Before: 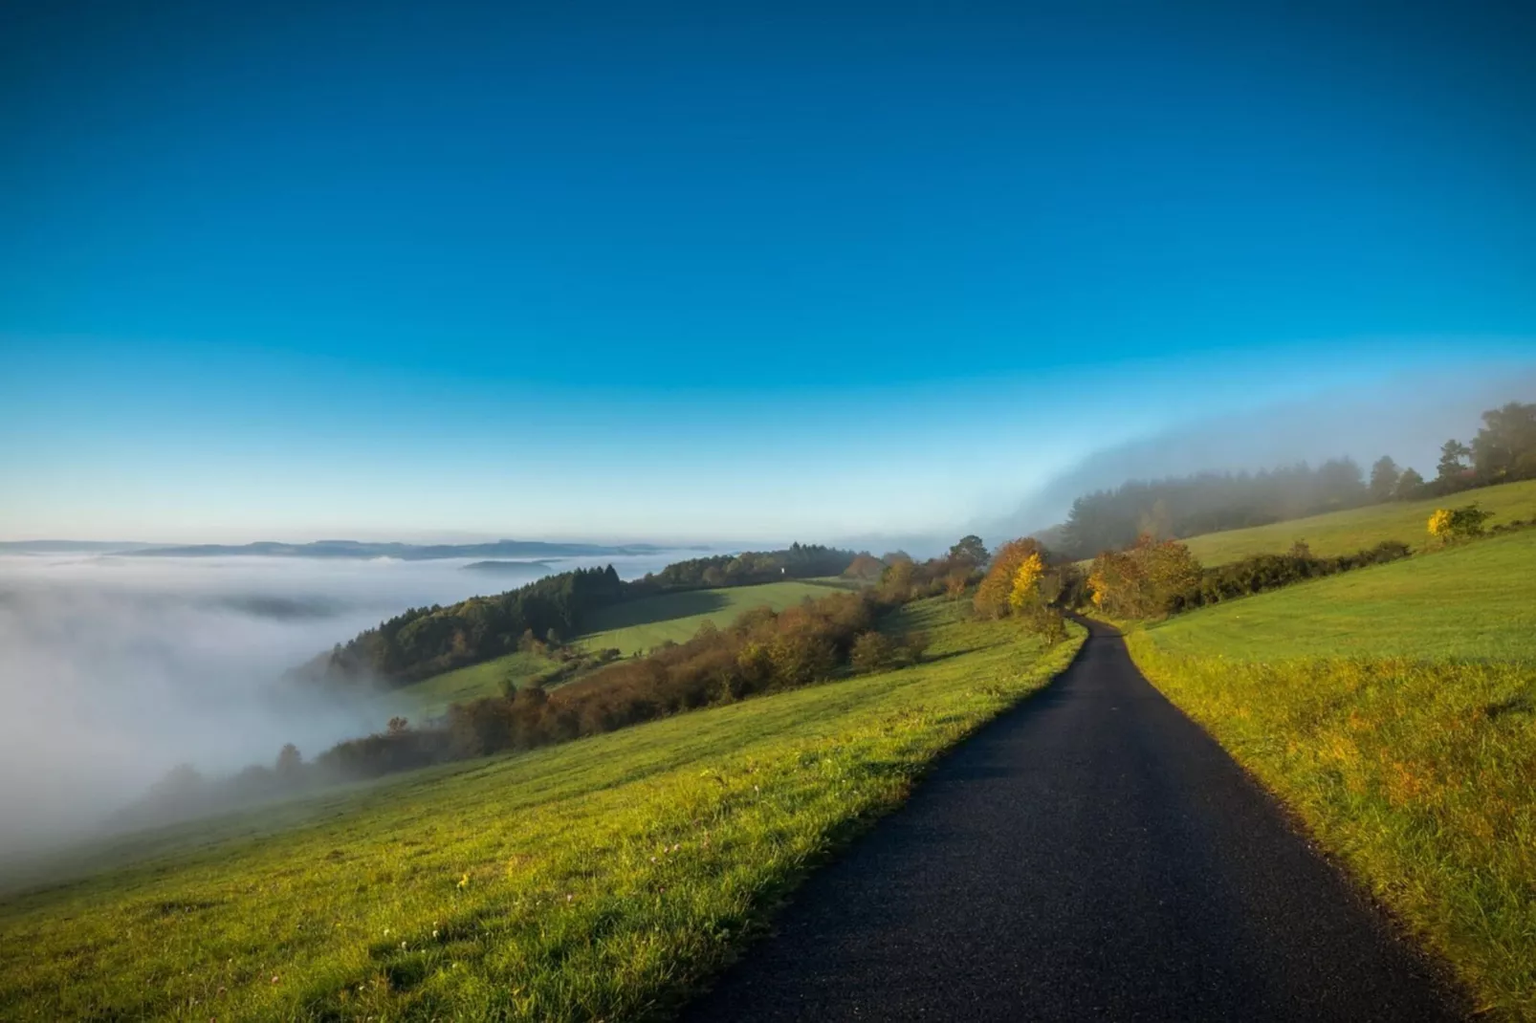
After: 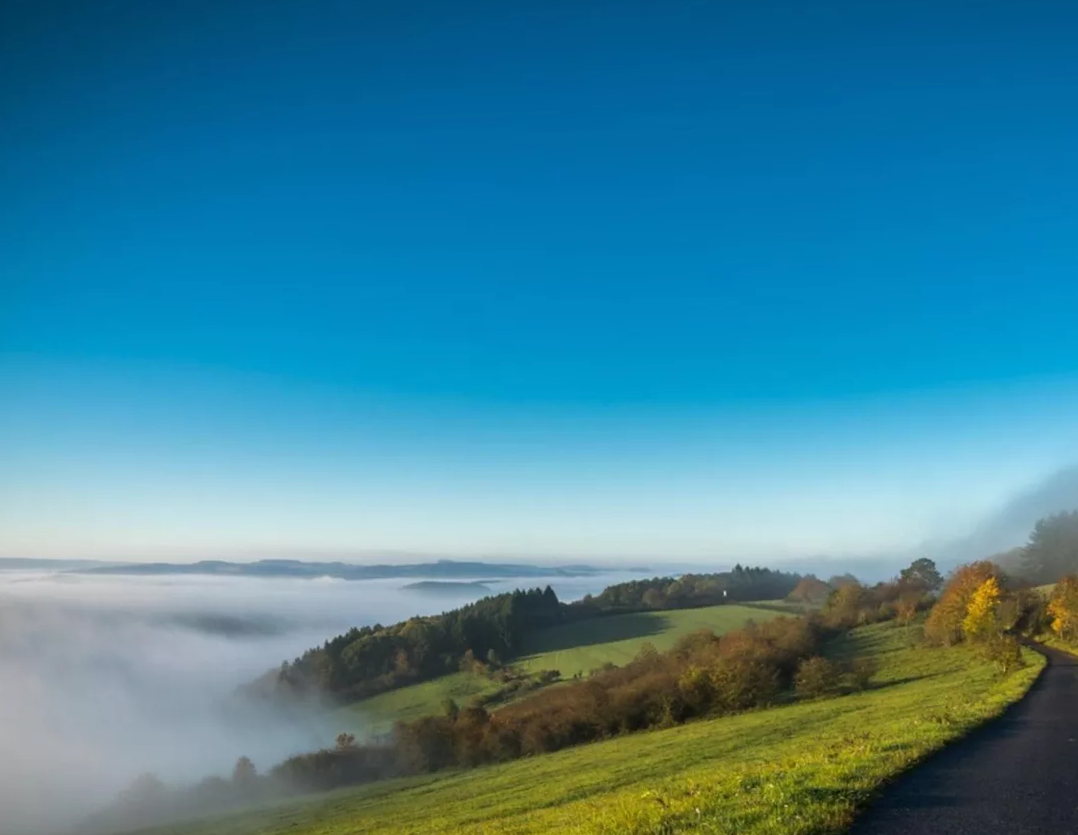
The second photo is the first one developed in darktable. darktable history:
crop: right 28.885%, bottom 16.626%
rotate and perspective: rotation 0.062°, lens shift (vertical) 0.115, lens shift (horizontal) -0.133, crop left 0.047, crop right 0.94, crop top 0.061, crop bottom 0.94
